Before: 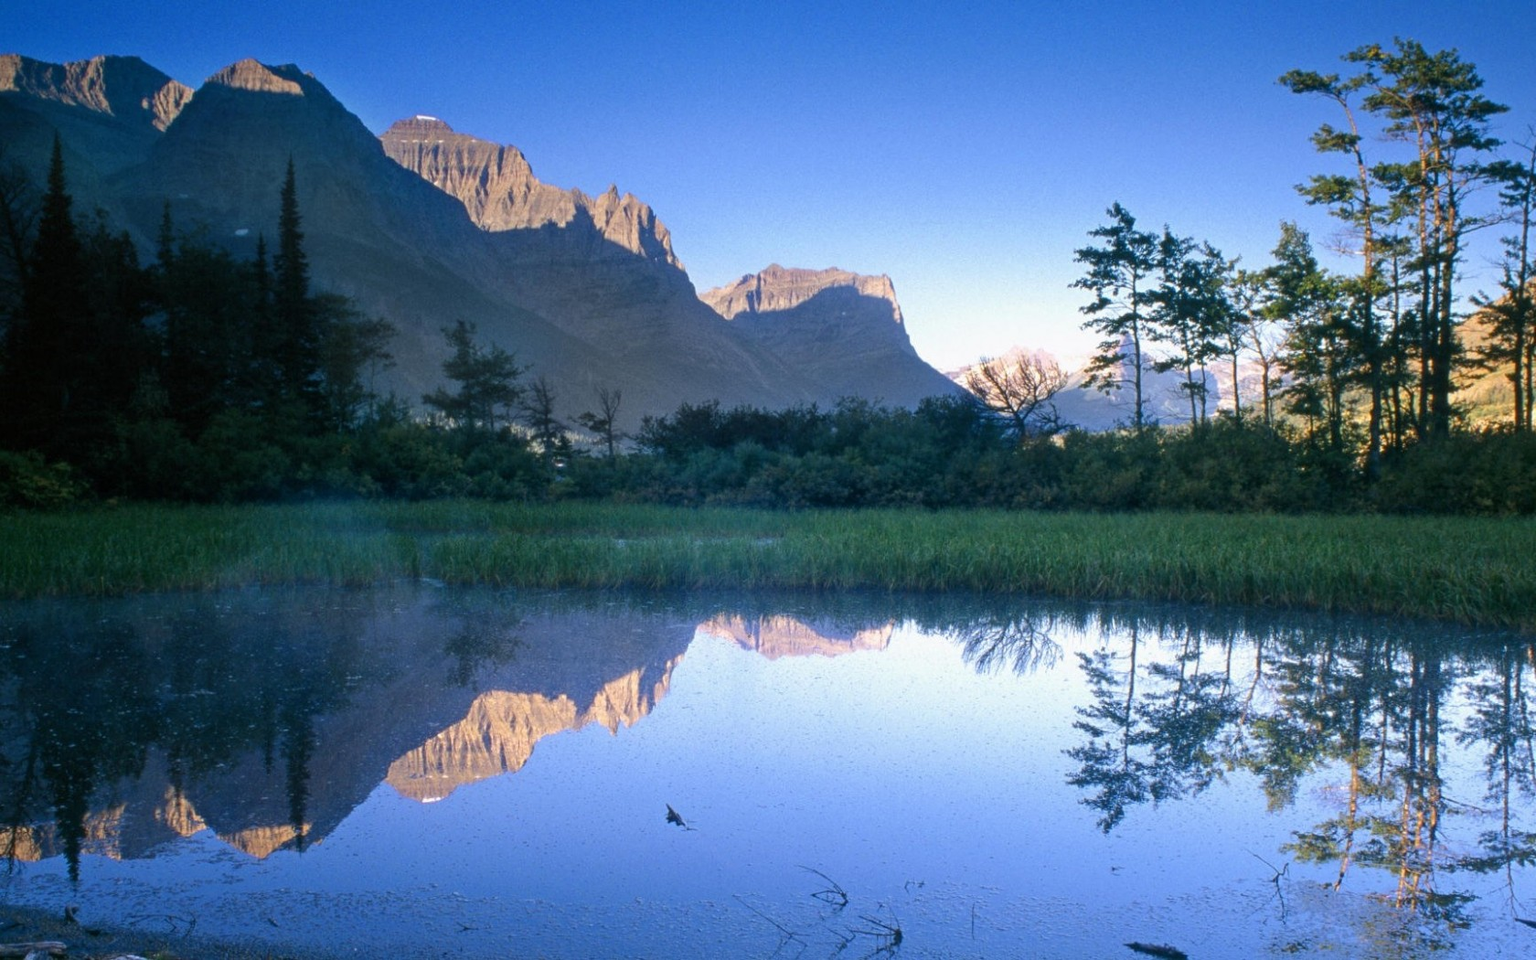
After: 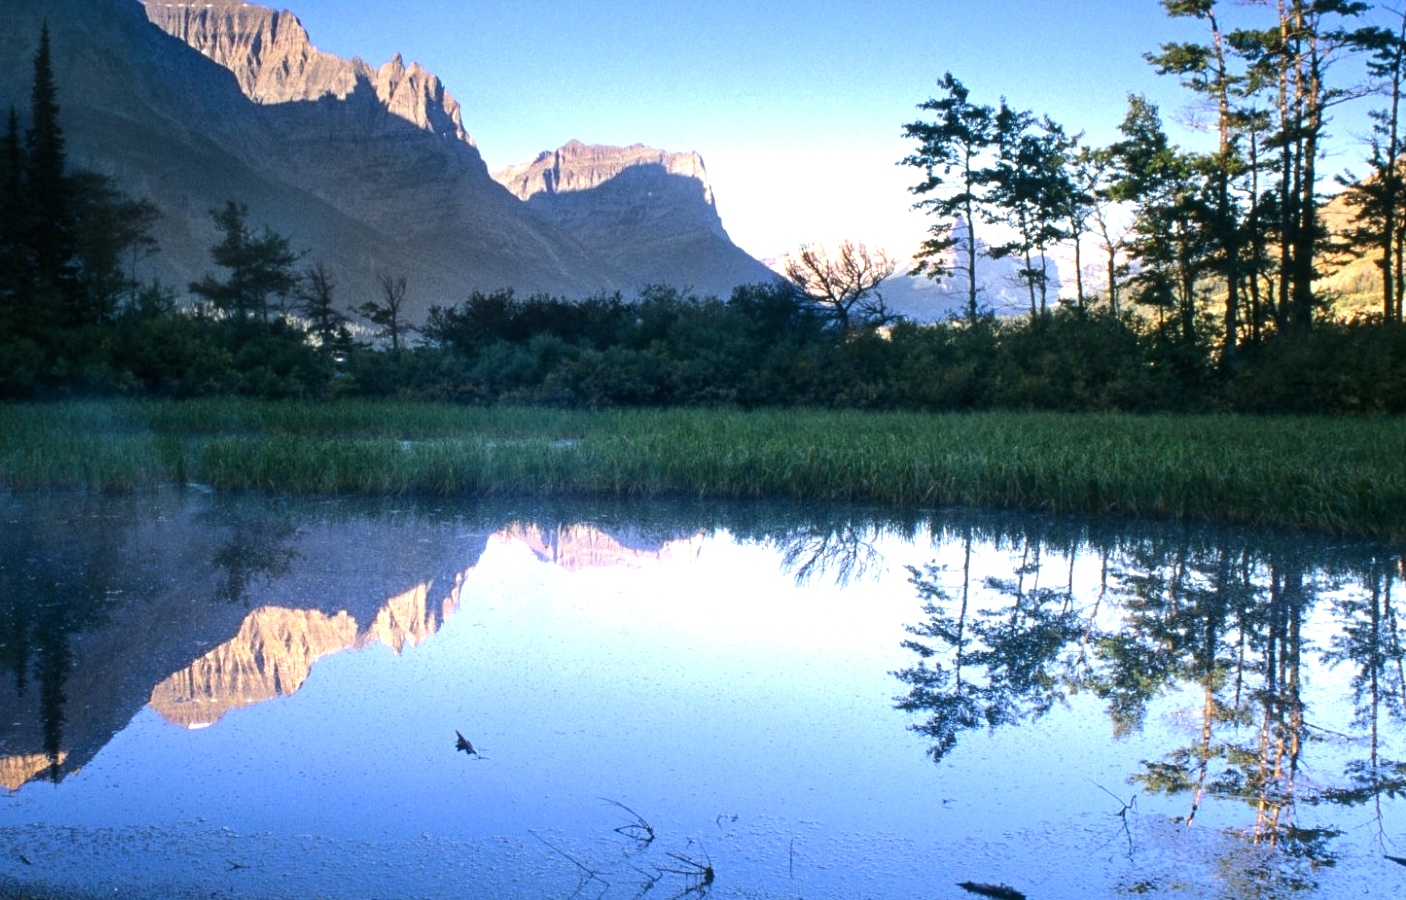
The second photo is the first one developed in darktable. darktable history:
crop: left 16.286%, top 14.26%
shadows and highlights: shadows 12.47, white point adjustment 1.16, highlights -1.63, highlights color adjustment 77.87%, soften with gaussian
tone equalizer: -8 EV -0.732 EV, -7 EV -0.678 EV, -6 EV -0.604 EV, -5 EV -0.391 EV, -3 EV 0.371 EV, -2 EV 0.6 EV, -1 EV 0.696 EV, +0 EV 0.735 EV, edges refinement/feathering 500, mask exposure compensation -1.57 EV, preserve details no
